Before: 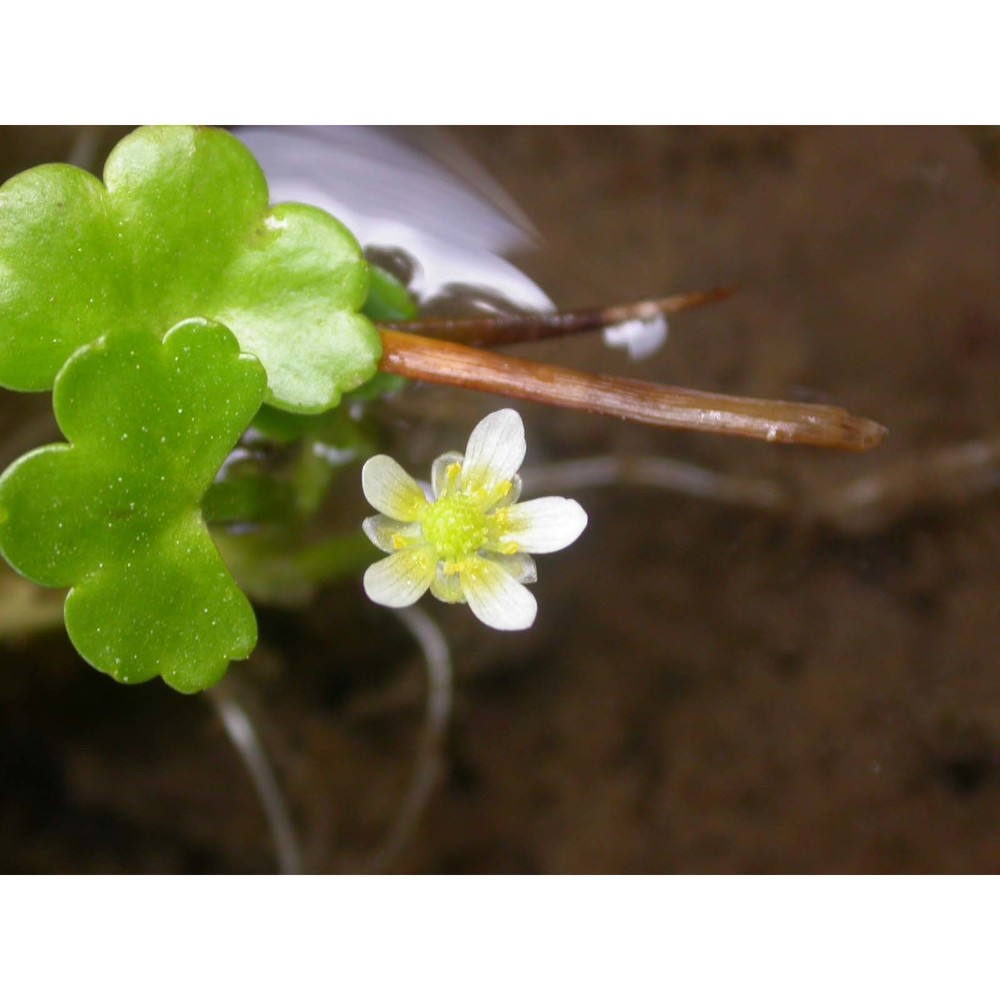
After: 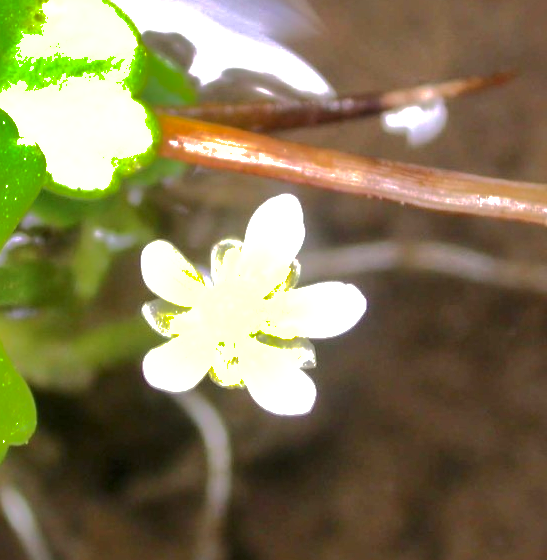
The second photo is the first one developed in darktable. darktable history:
crop and rotate: left 22.108%, top 21.551%, right 23.101%, bottom 22.447%
local contrast: mode bilateral grid, contrast 21, coarseness 49, detail 141%, midtone range 0.2
exposure: black level correction 0, exposure 1.106 EV, compensate highlight preservation false
contrast brightness saturation: saturation -0.057
shadows and highlights: shadows -18.1, highlights -73.16
